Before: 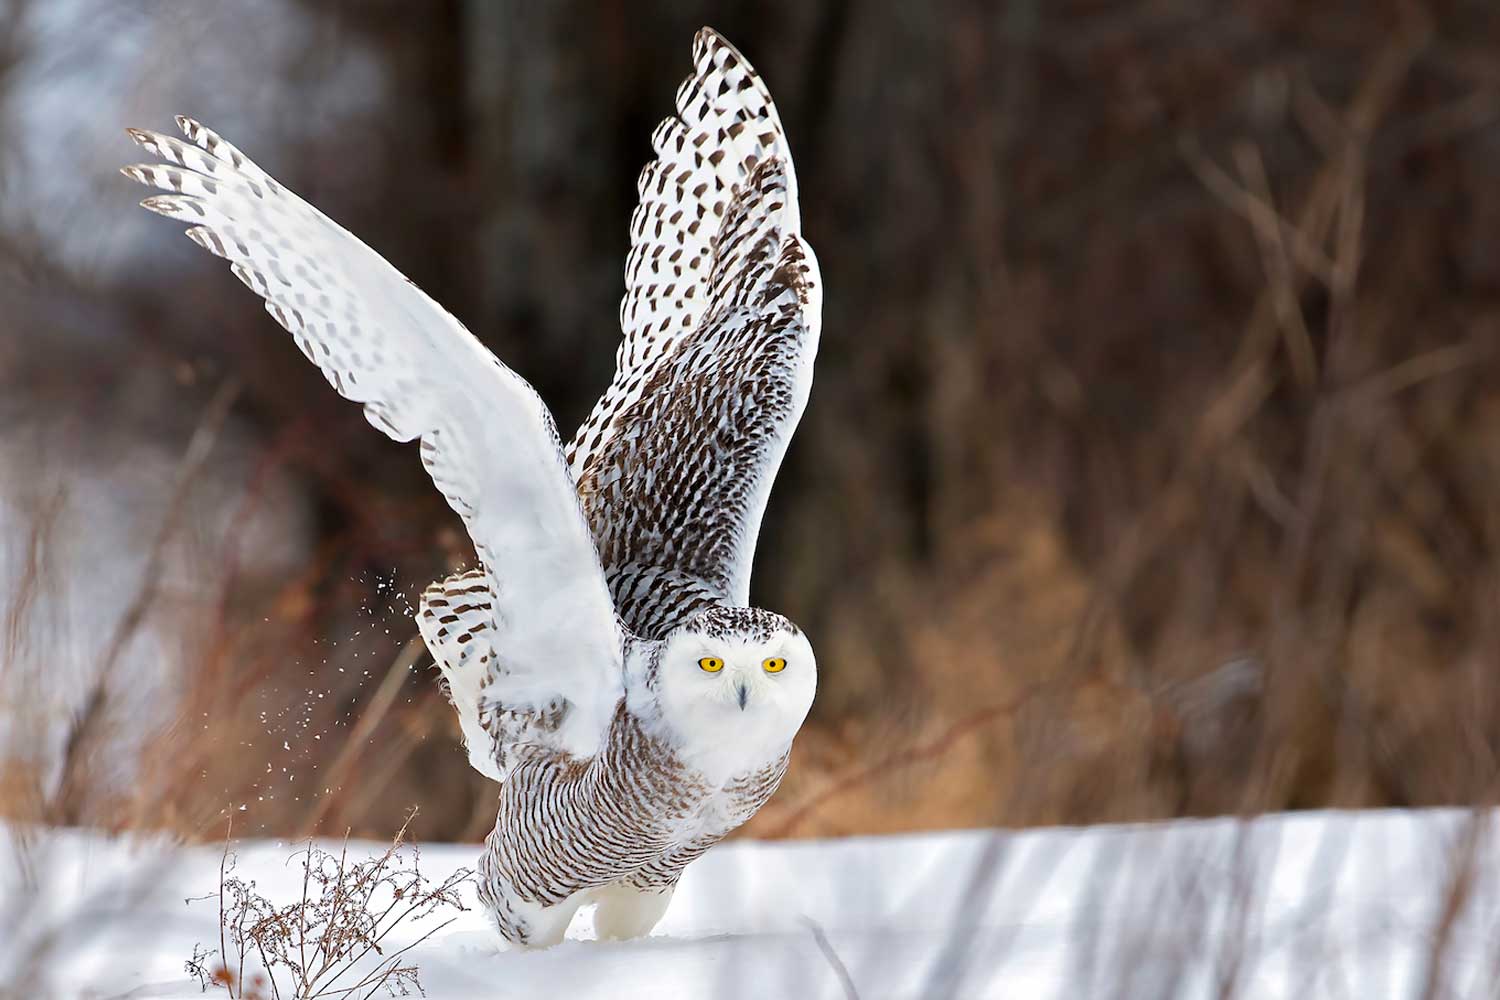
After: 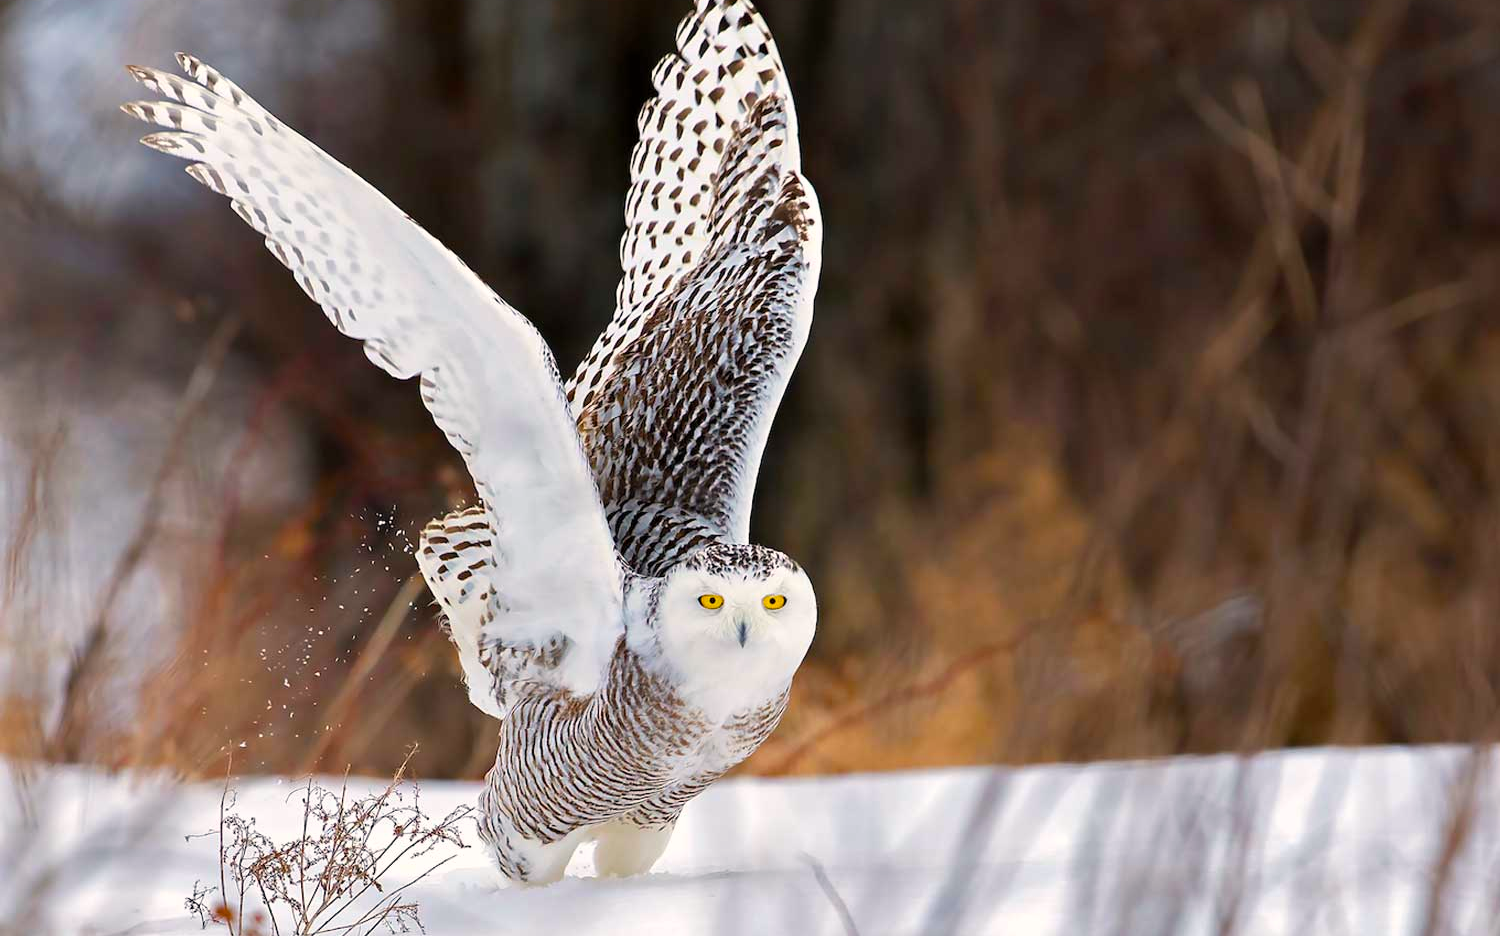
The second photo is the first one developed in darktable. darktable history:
crop and rotate: top 6.38%
color balance rgb: highlights gain › chroma 1.064%, highlights gain › hue 60.07°, perceptual saturation grading › global saturation 31.036%
